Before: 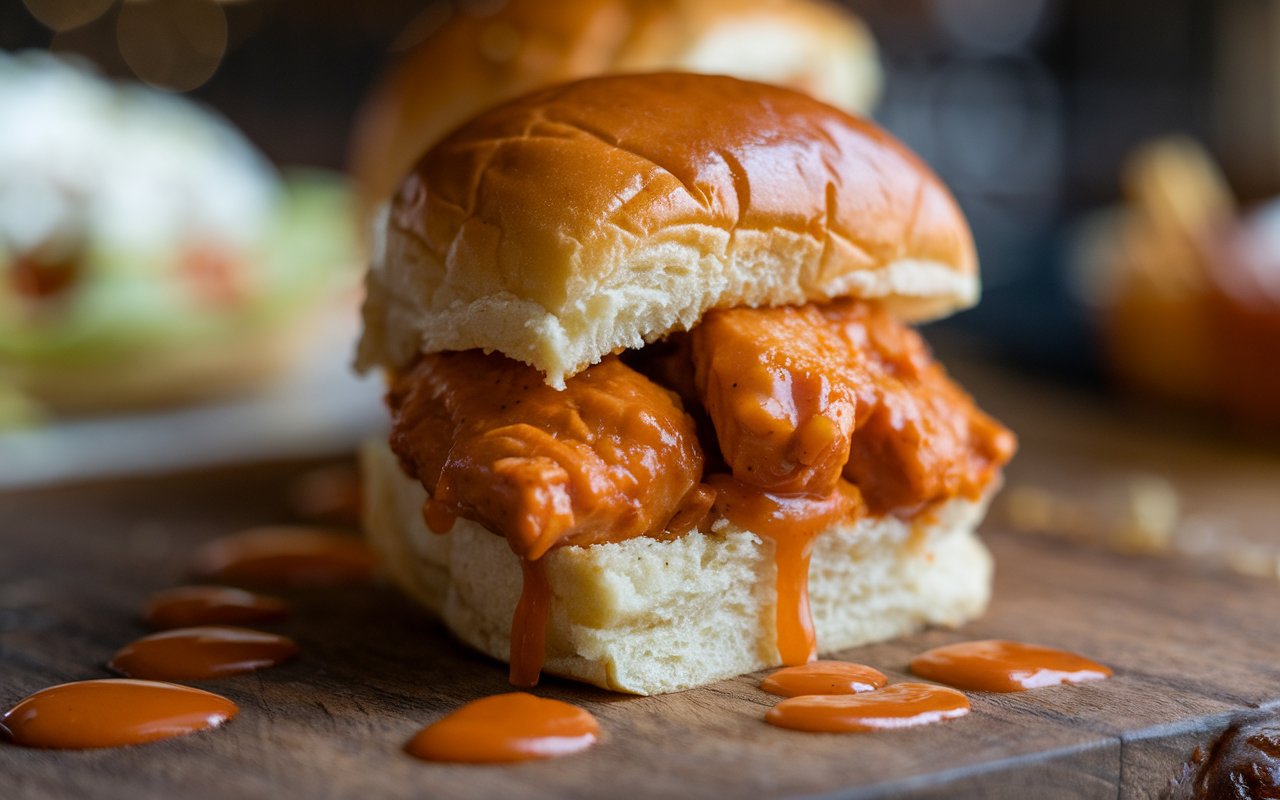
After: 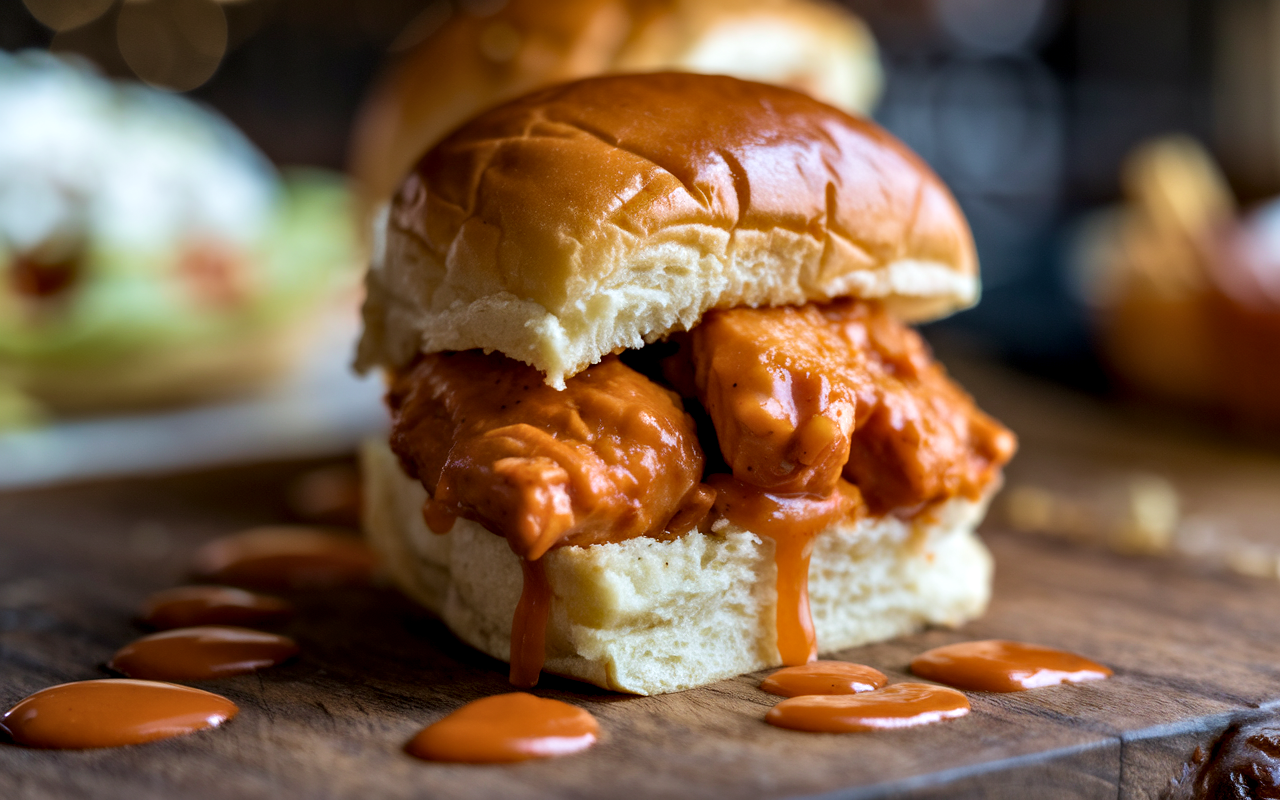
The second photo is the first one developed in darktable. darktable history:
contrast equalizer: y [[0.513, 0.565, 0.608, 0.562, 0.512, 0.5], [0.5 ×6], [0.5, 0.5, 0.5, 0.528, 0.598, 0.658], [0 ×6], [0 ×6]]
white balance: red 0.988, blue 1.017
velvia: on, module defaults
